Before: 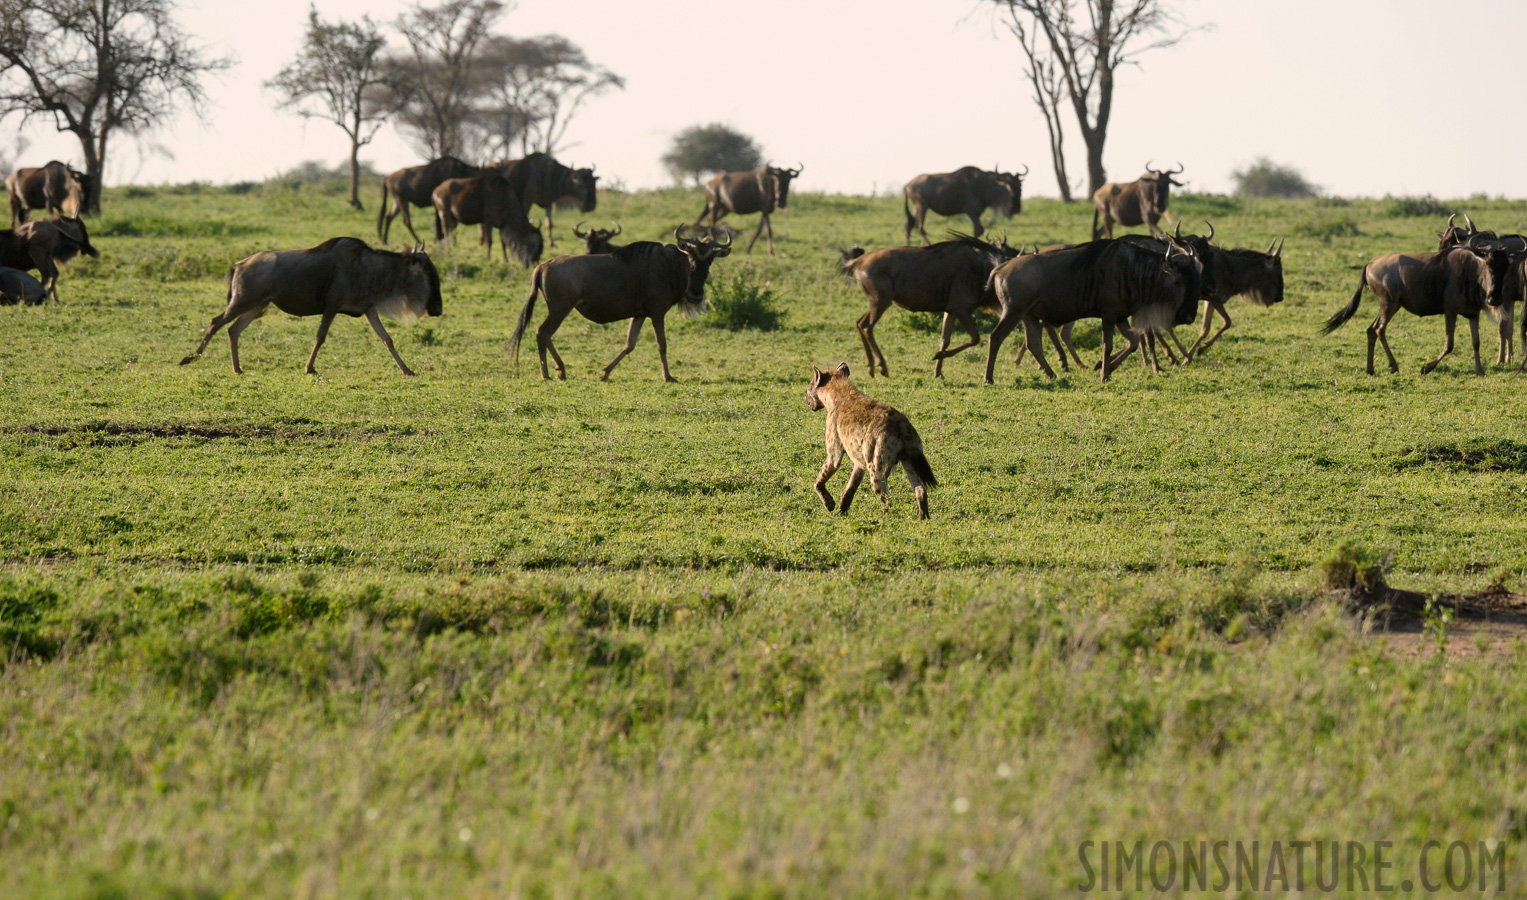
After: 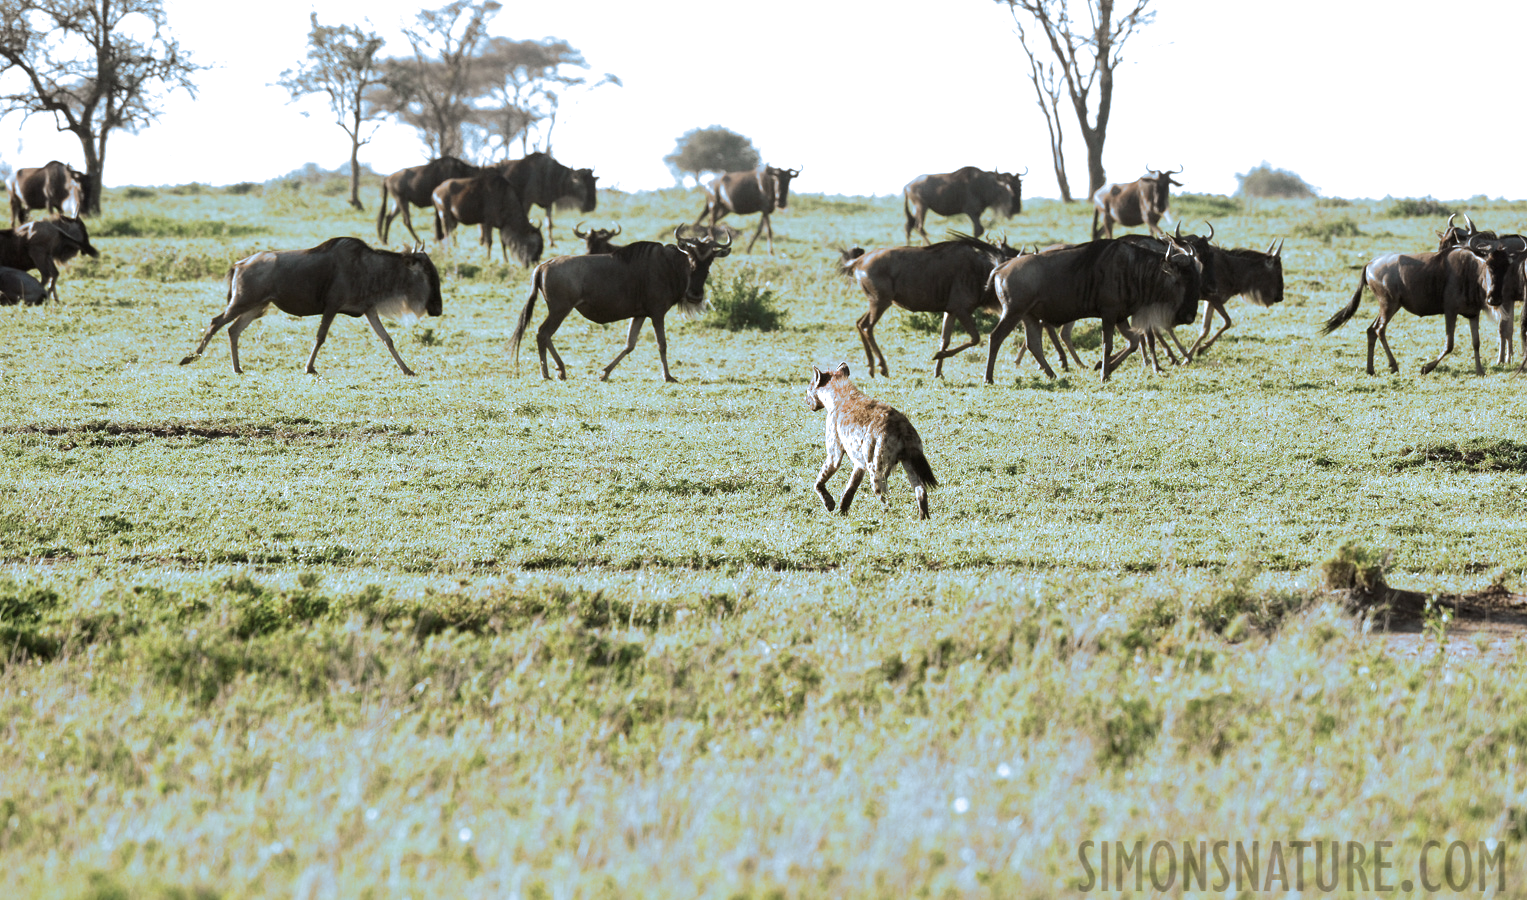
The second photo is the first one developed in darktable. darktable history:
contrast brightness saturation: contrast 0.1, saturation -0.36
exposure: black level correction 0, exposure 1 EV, compensate exposure bias true, compensate highlight preservation false
split-toning: shadows › hue 351.18°, shadows › saturation 0.86, highlights › hue 218.82°, highlights › saturation 0.73, balance -19.167
